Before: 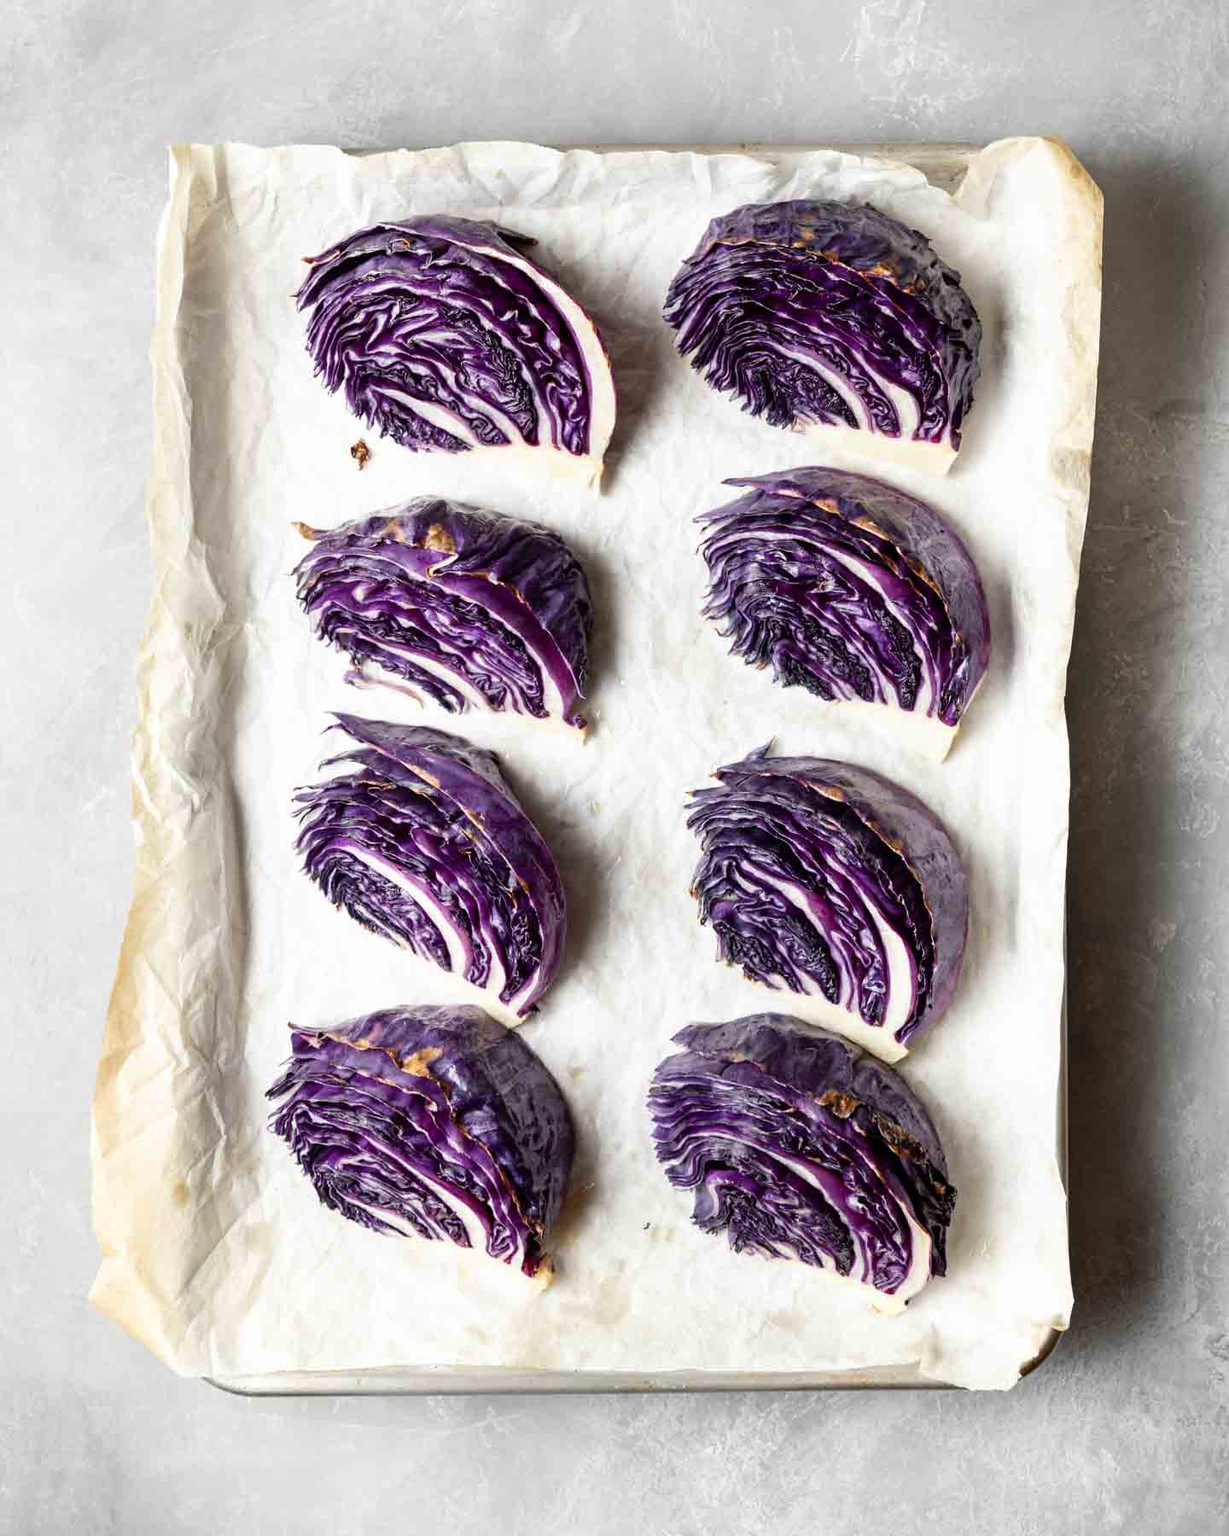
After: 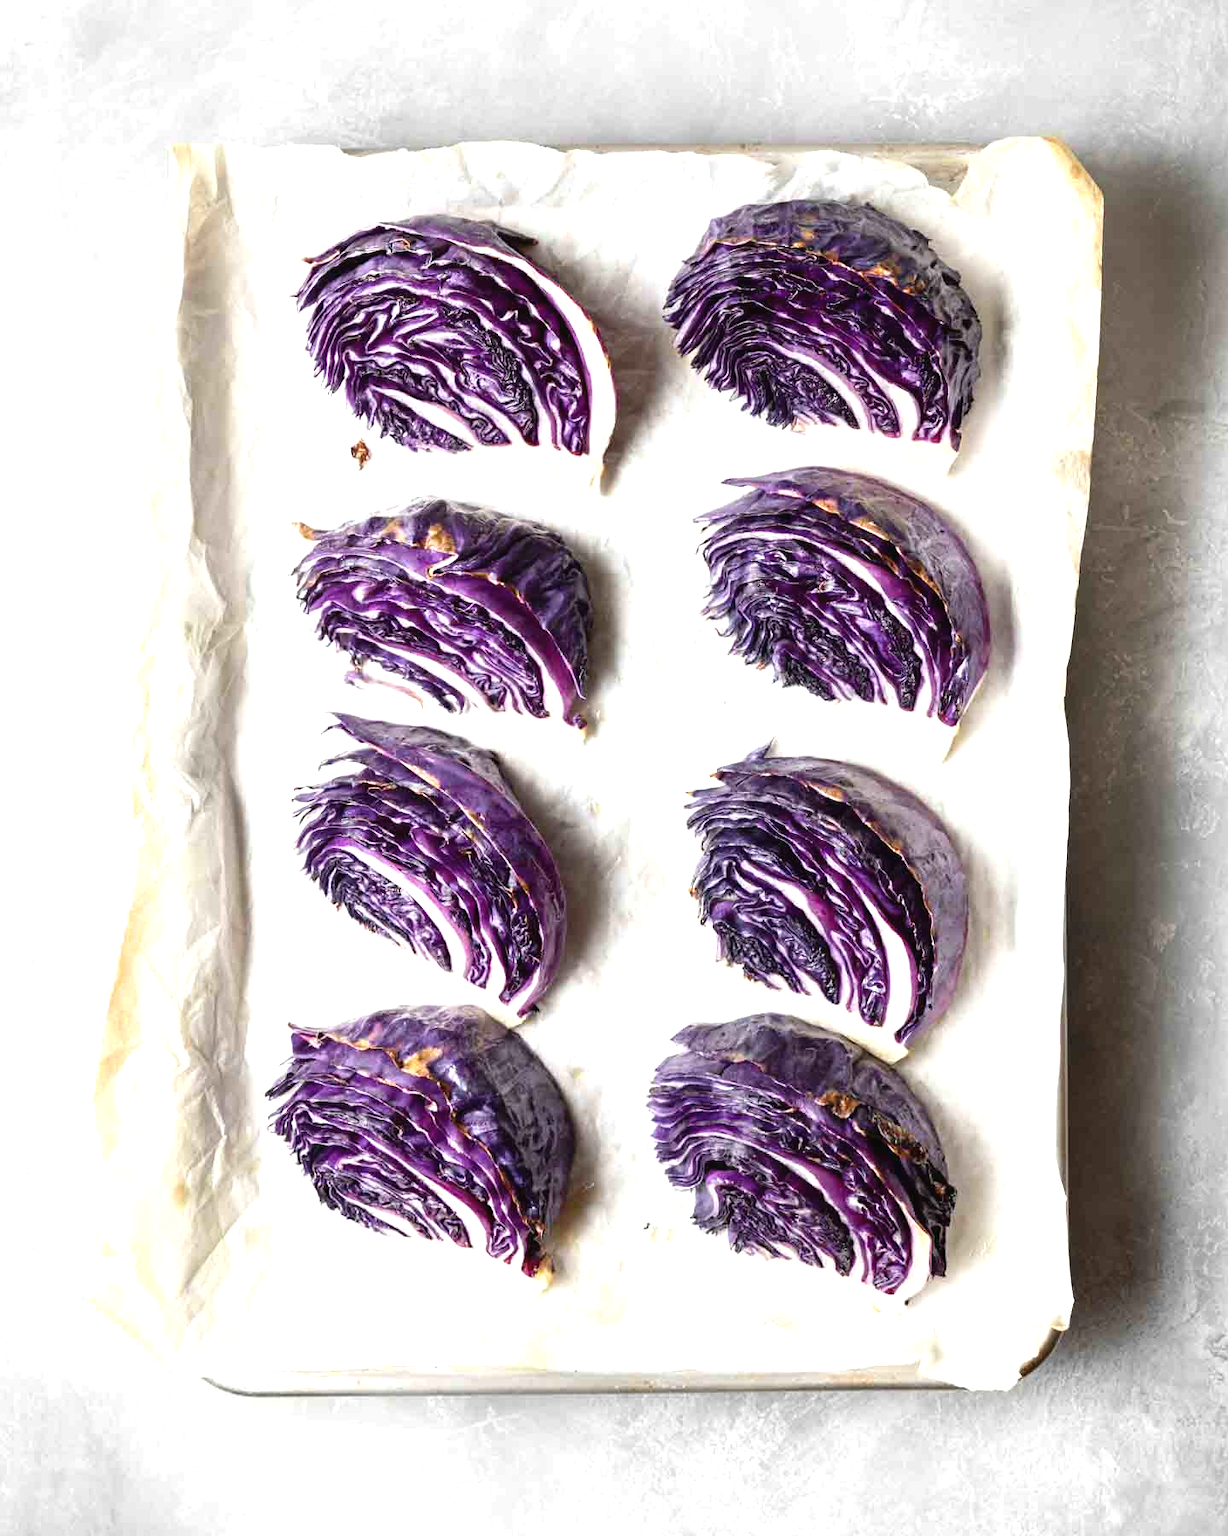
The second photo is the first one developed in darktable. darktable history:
exposure: black level correction -0.002, exposure 0.539 EV, compensate highlight preservation false
